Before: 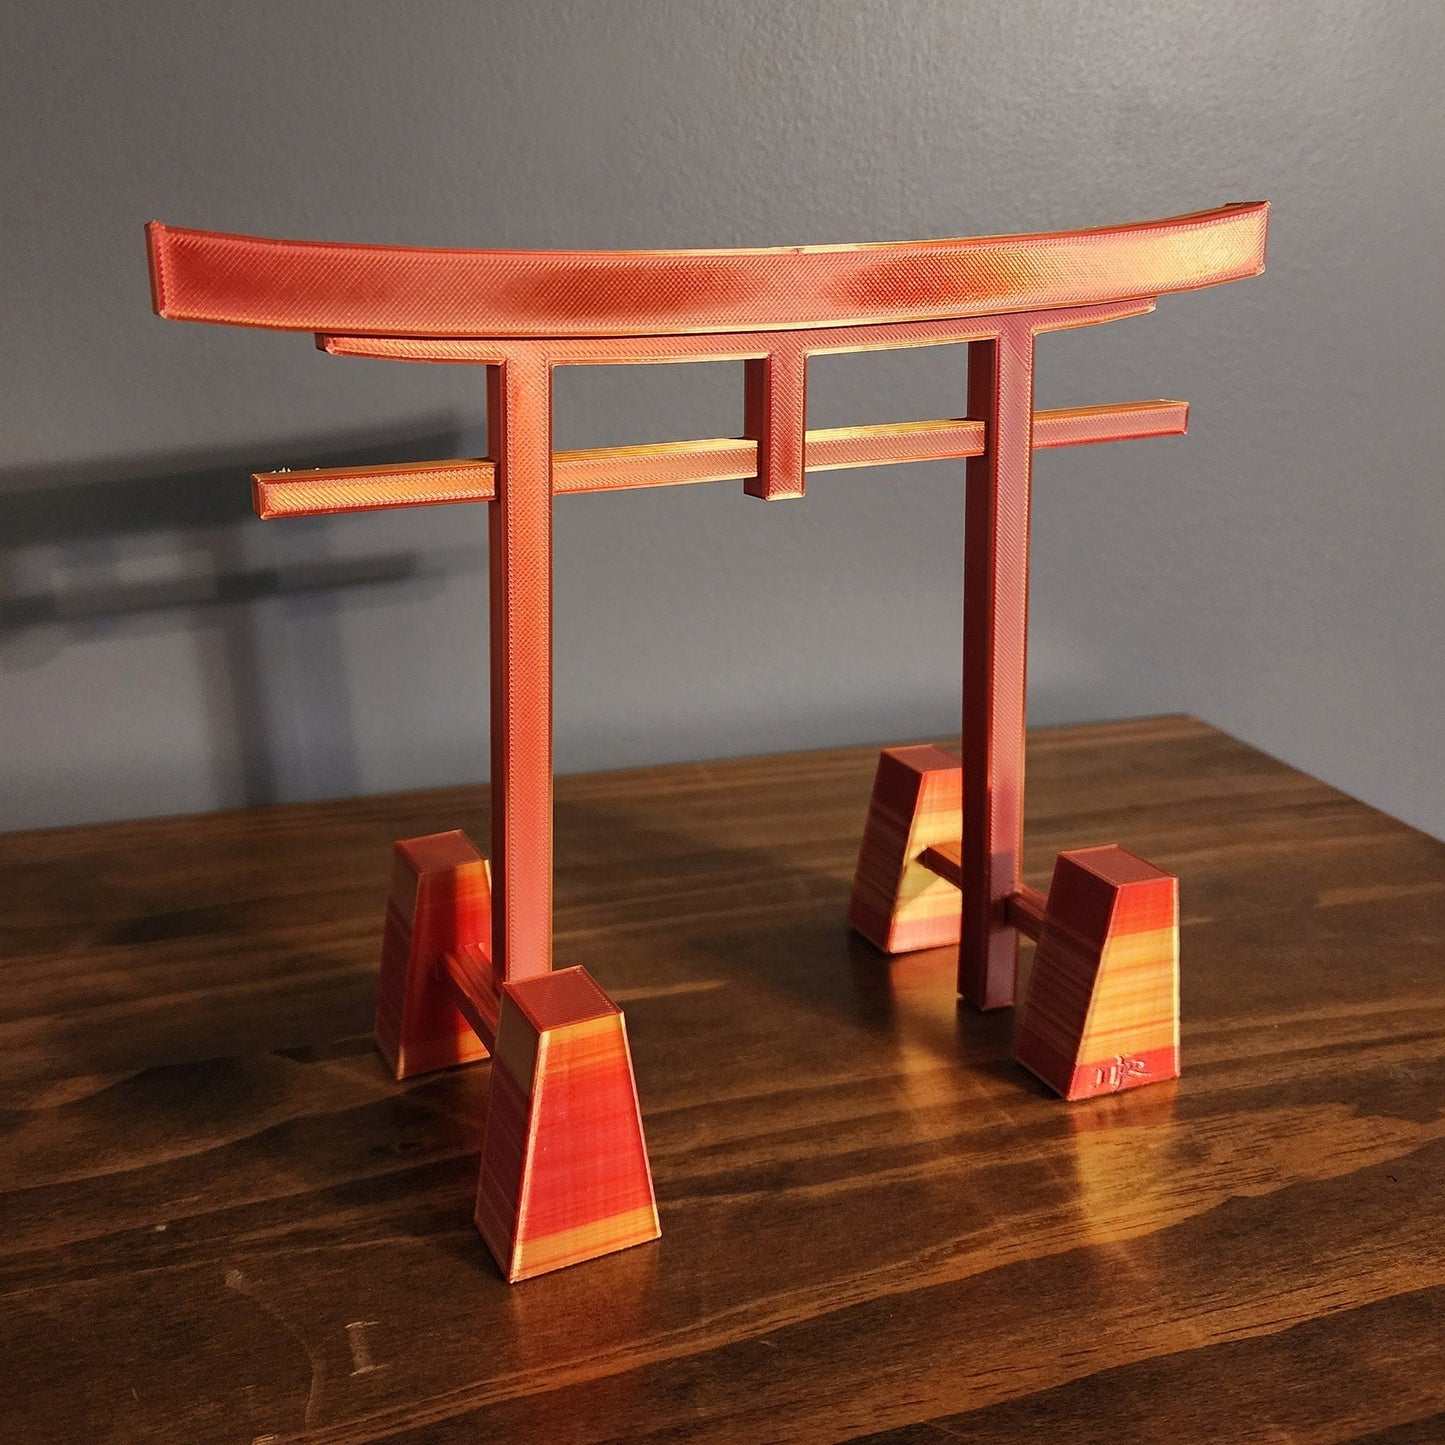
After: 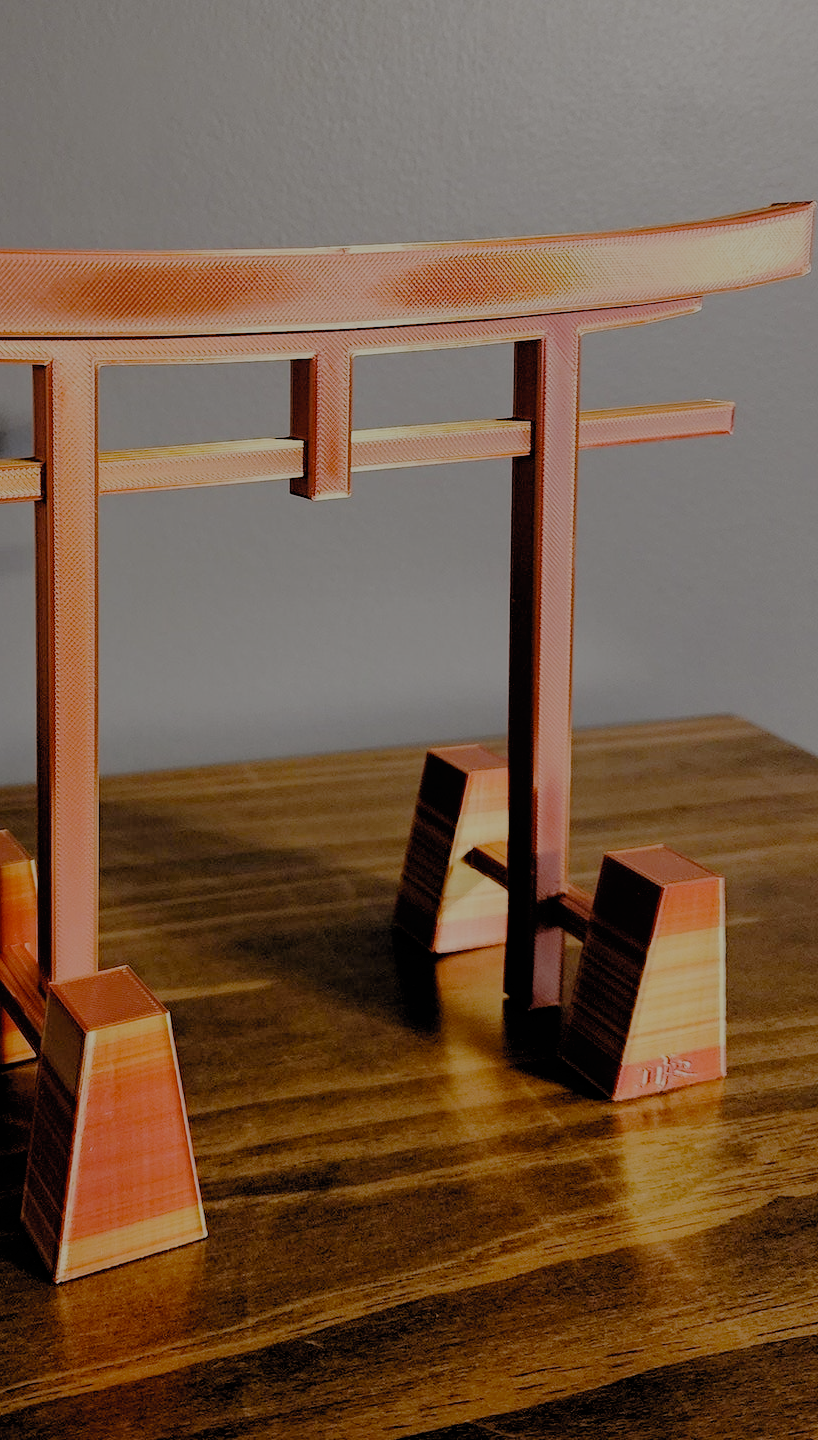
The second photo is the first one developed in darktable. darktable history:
crop: left 31.487%, top 0.015%, right 11.894%
filmic rgb: black relative exposure -4.42 EV, white relative exposure 6.59 EV, hardness 1.9, contrast 0.509, preserve chrominance no, color science v3 (2019), use custom middle-gray values true
